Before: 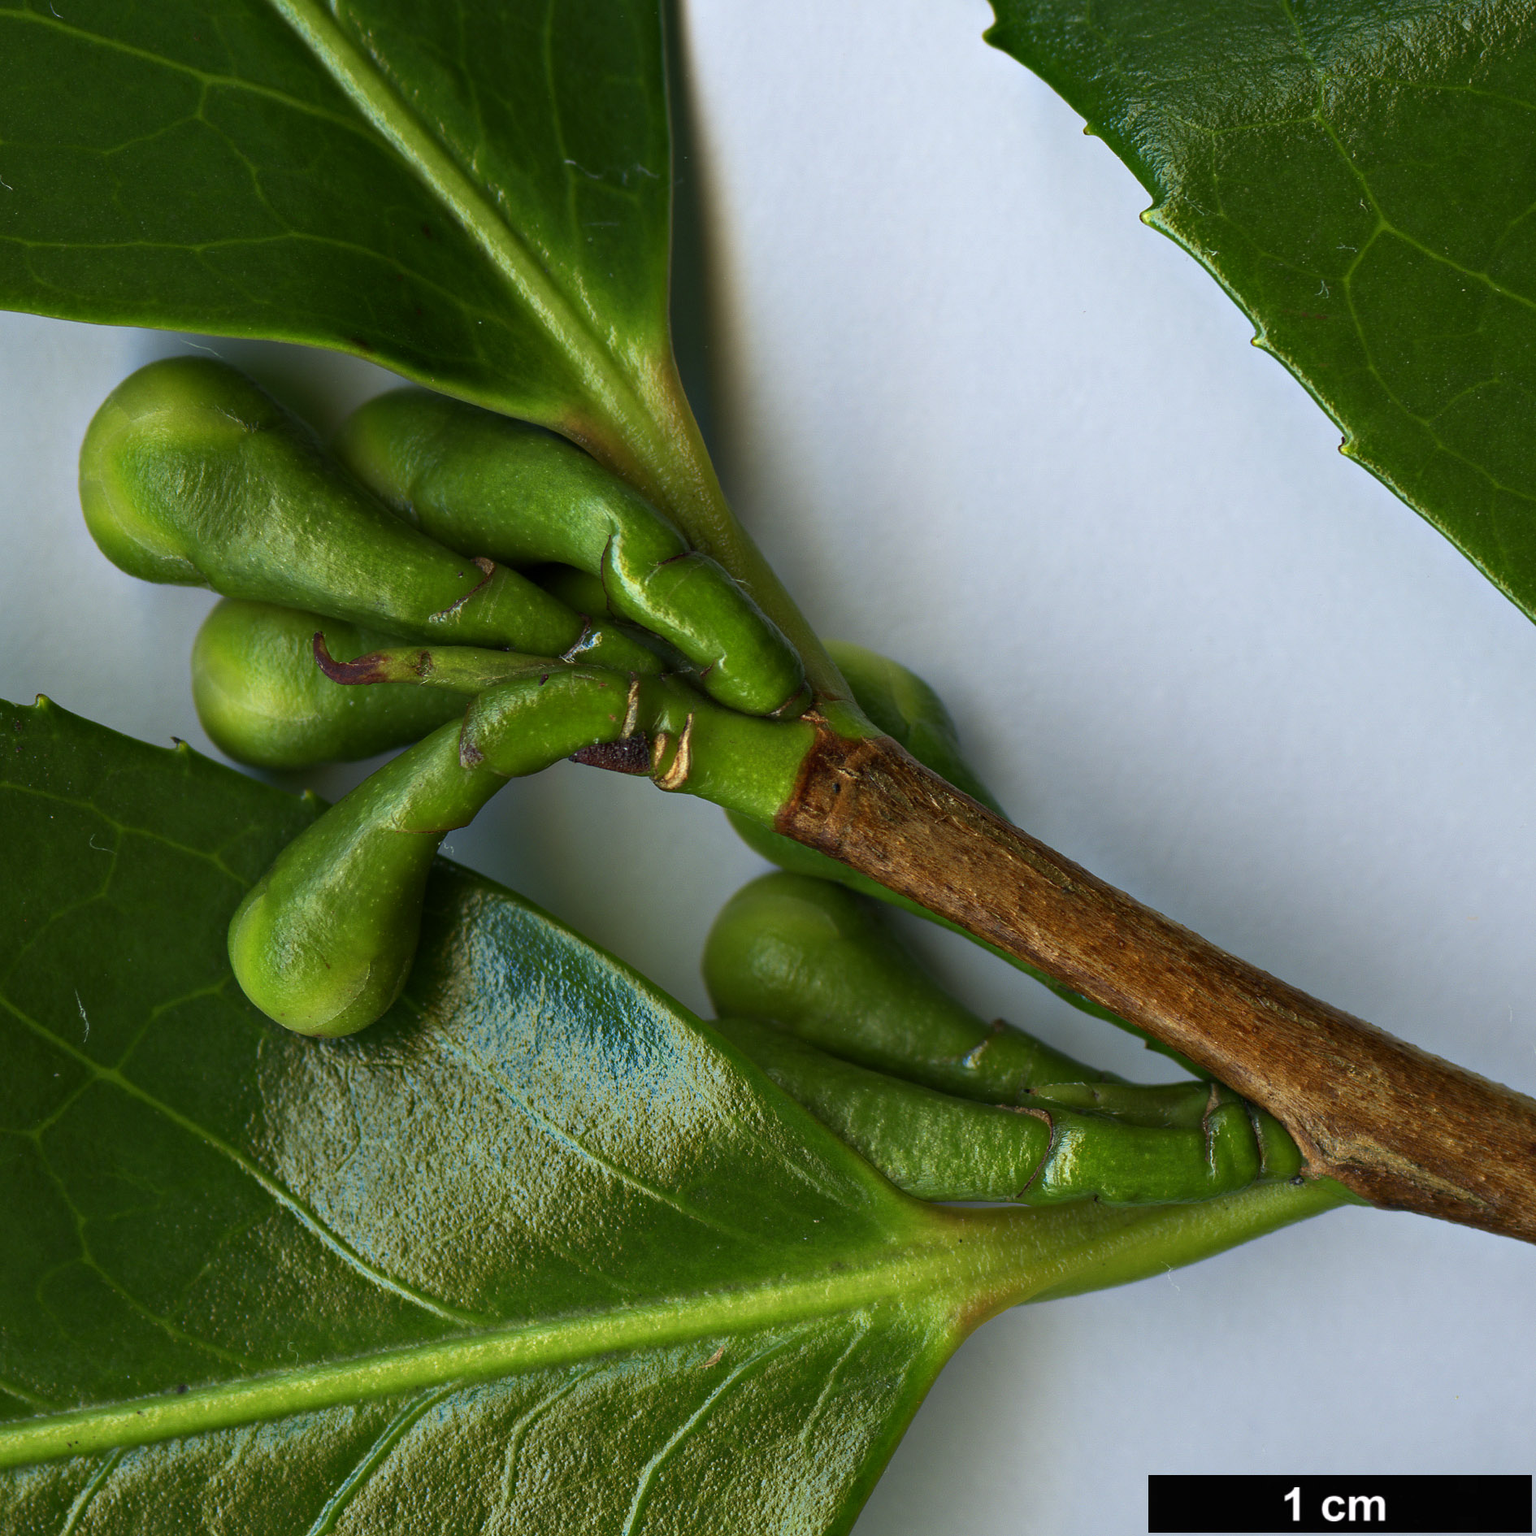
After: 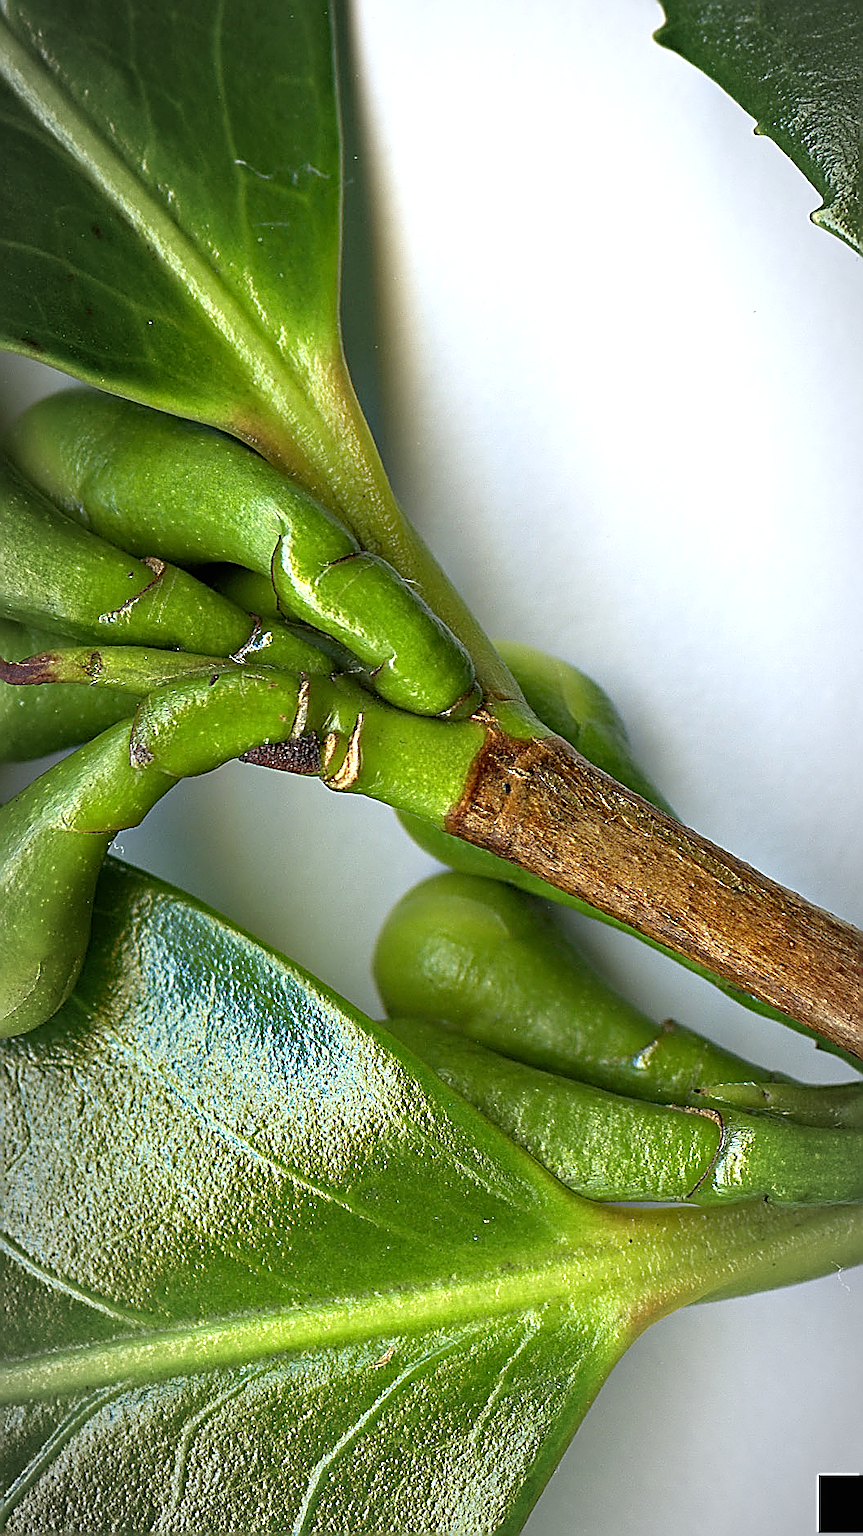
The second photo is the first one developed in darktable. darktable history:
crop: left 21.496%, right 22.254%
sharpen: amount 2
exposure: black level correction 0, exposure 0.7 EV, compensate exposure bias true, compensate highlight preservation false
vignetting: automatic ratio true
